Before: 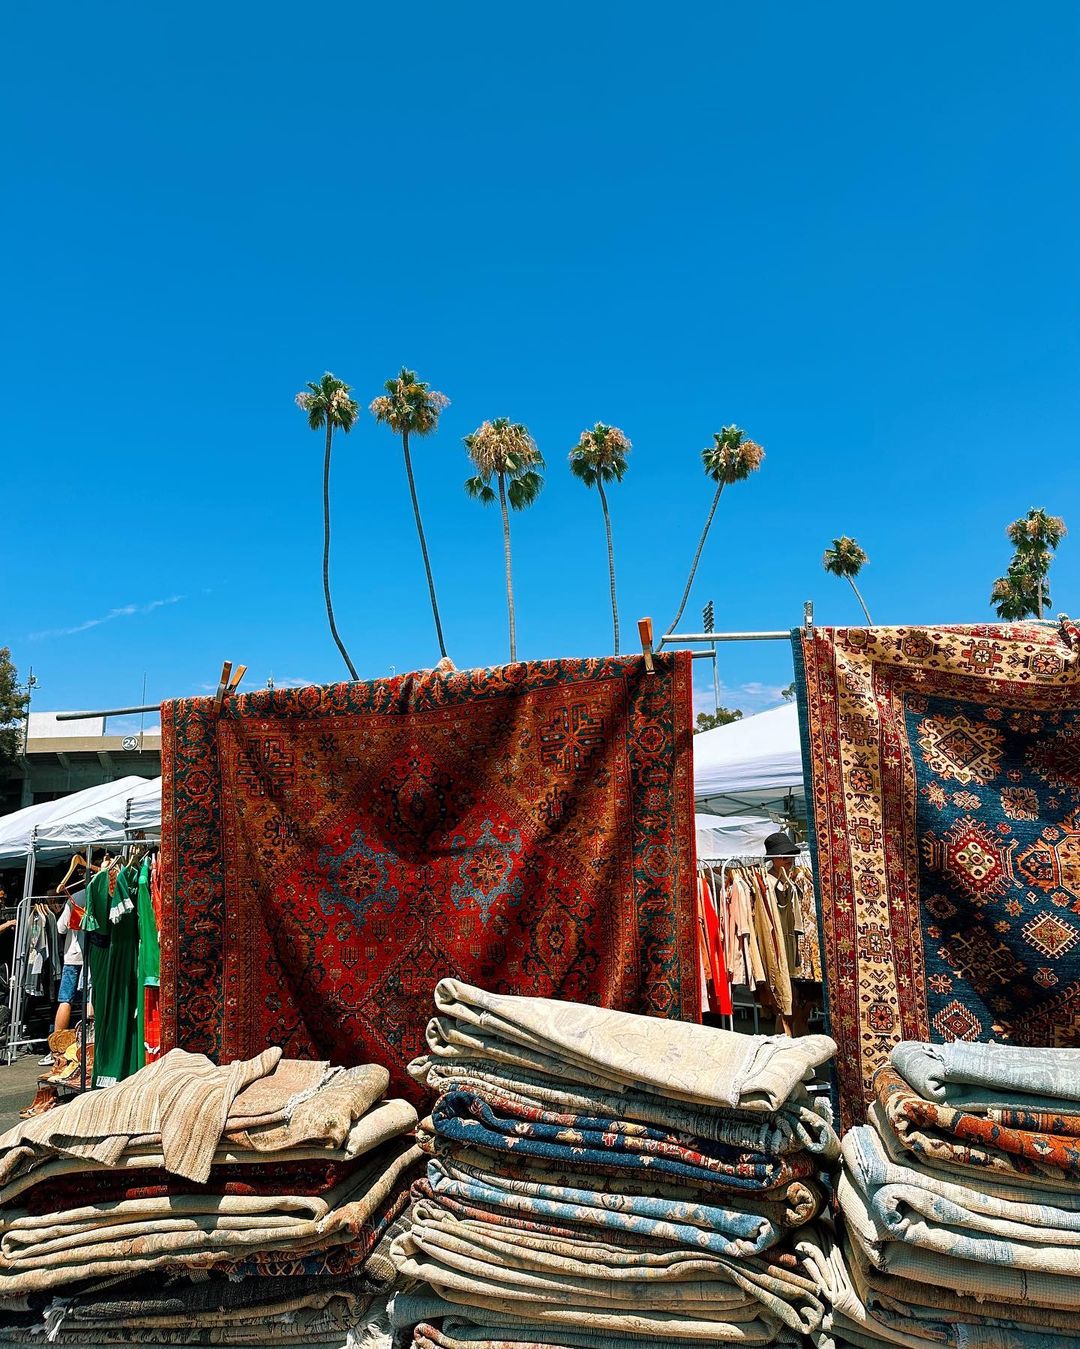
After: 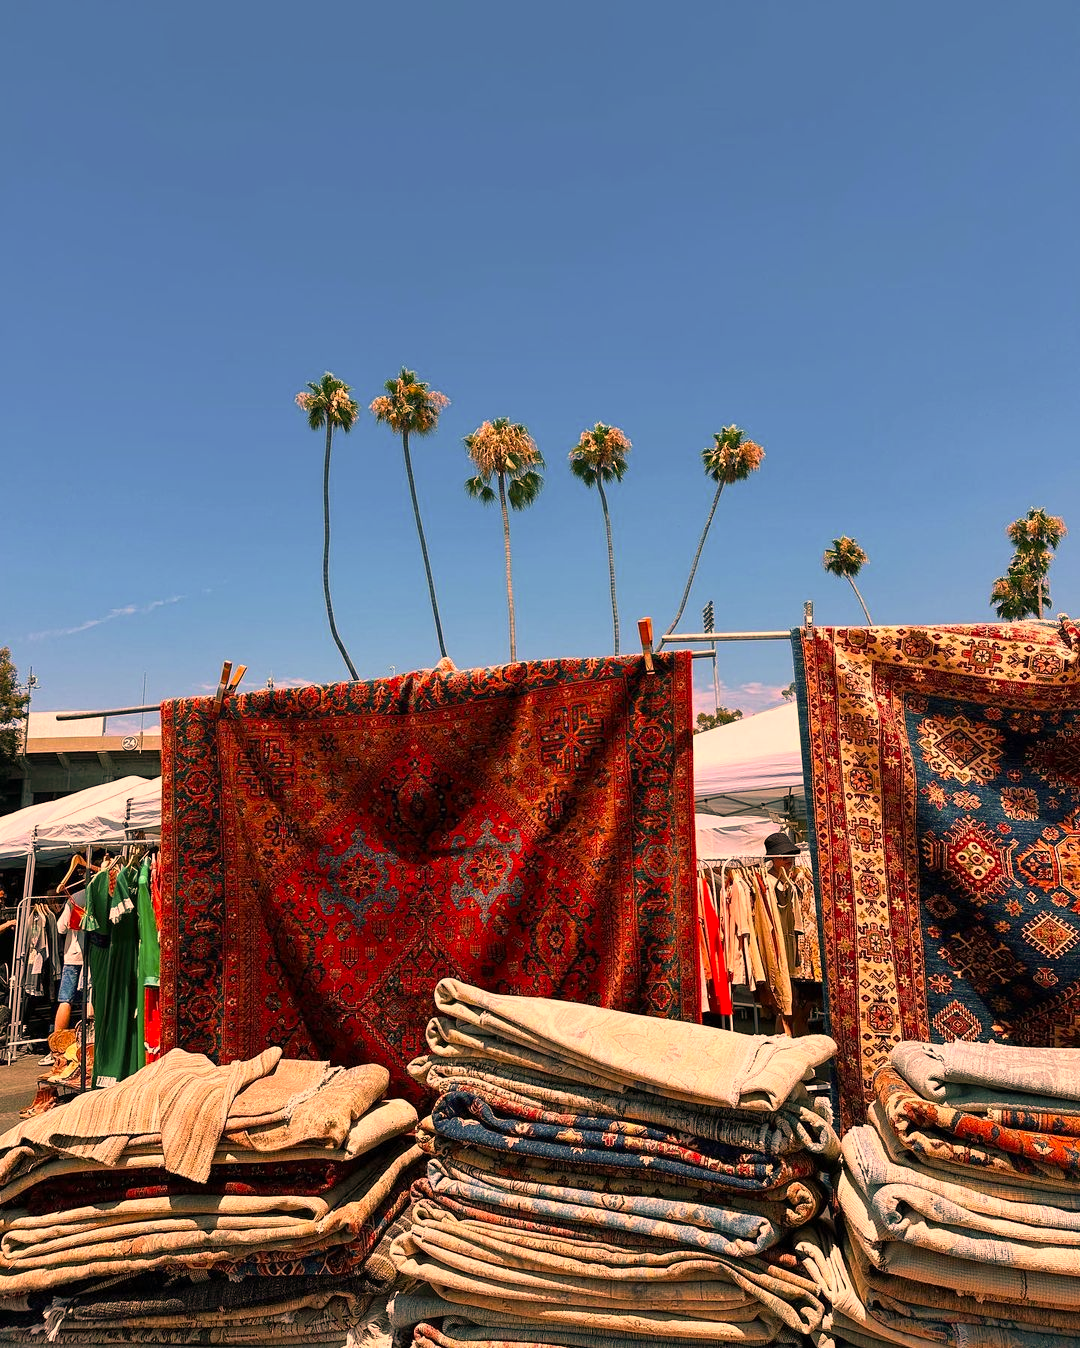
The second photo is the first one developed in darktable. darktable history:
crop: bottom 0.071%
color correction: highlights a* 21.16, highlights b* 19.61
white balance: red 1.127, blue 0.943
